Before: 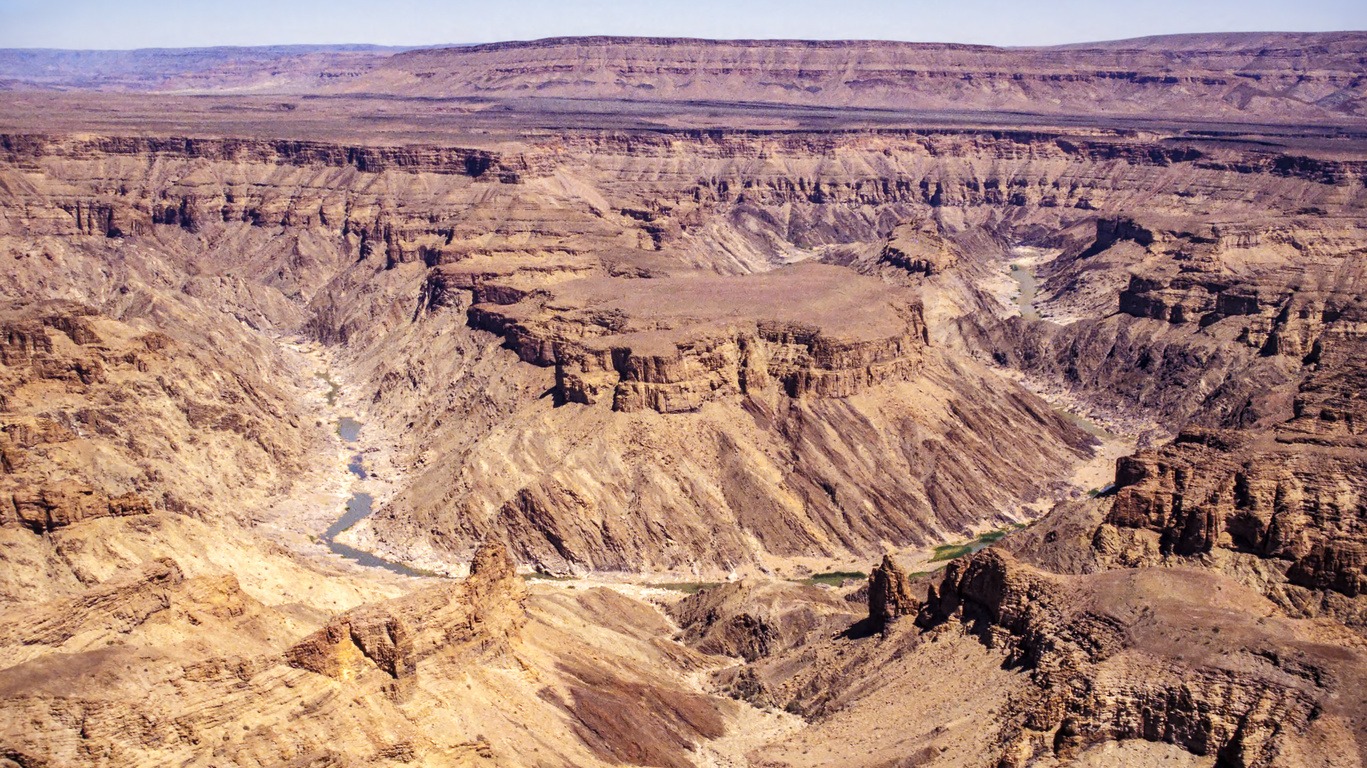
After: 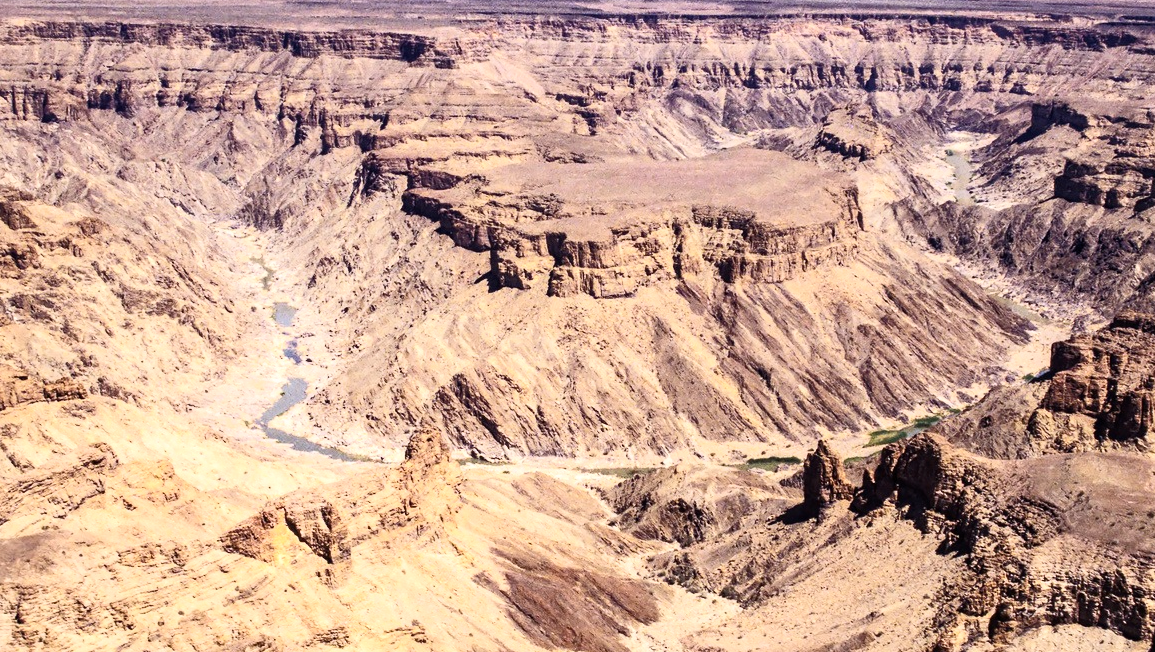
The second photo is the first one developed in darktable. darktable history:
crop and rotate: left 4.785%, top 15.051%, right 10.68%
color balance rgb: linear chroma grading › shadows -6.652%, linear chroma grading › highlights -6.815%, linear chroma grading › global chroma -10.097%, linear chroma grading › mid-tones -8.45%, perceptual saturation grading › global saturation 25.865%
contrast brightness saturation: saturation -0.052
tone curve: curves: ch0 [(0, 0) (0.003, 0.01) (0.011, 0.015) (0.025, 0.023) (0.044, 0.038) (0.069, 0.058) (0.1, 0.093) (0.136, 0.134) (0.177, 0.176) (0.224, 0.221) (0.277, 0.282) (0.335, 0.36) (0.399, 0.438) (0.468, 0.54) (0.543, 0.632) (0.623, 0.724) (0.709, 0.814) (0.801, 0.885) (0.898, 0.947) (1, 1)], color space Lab, independent channels, preserve colors none
shadows and highlights: shadows 1.27, highlights 41.43
